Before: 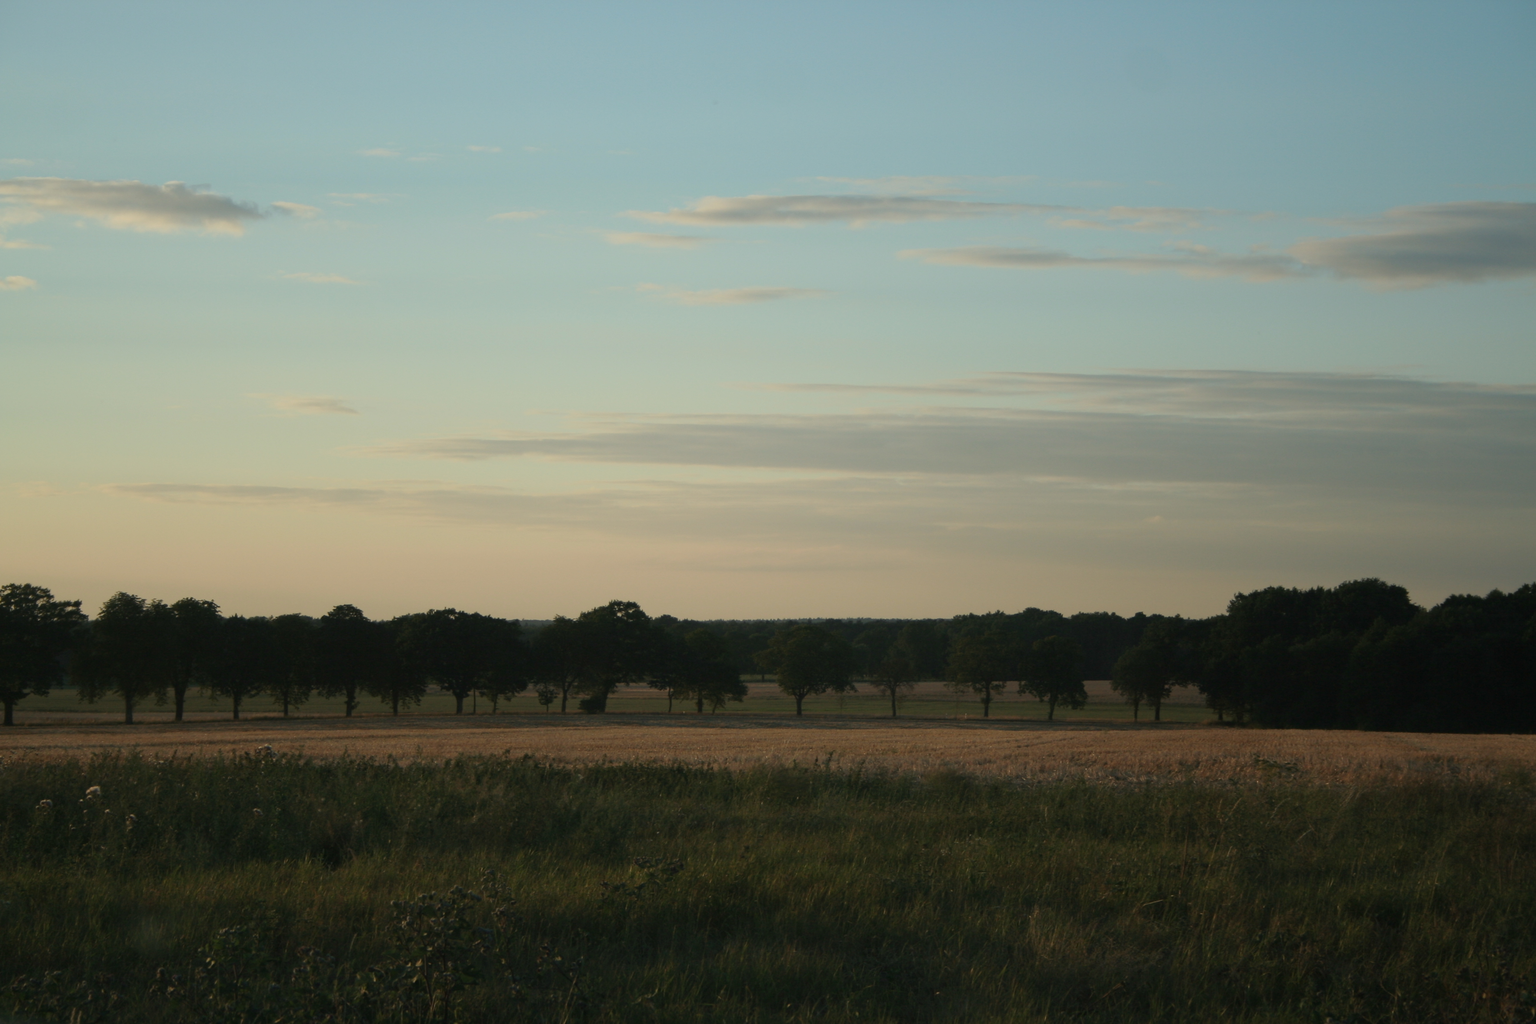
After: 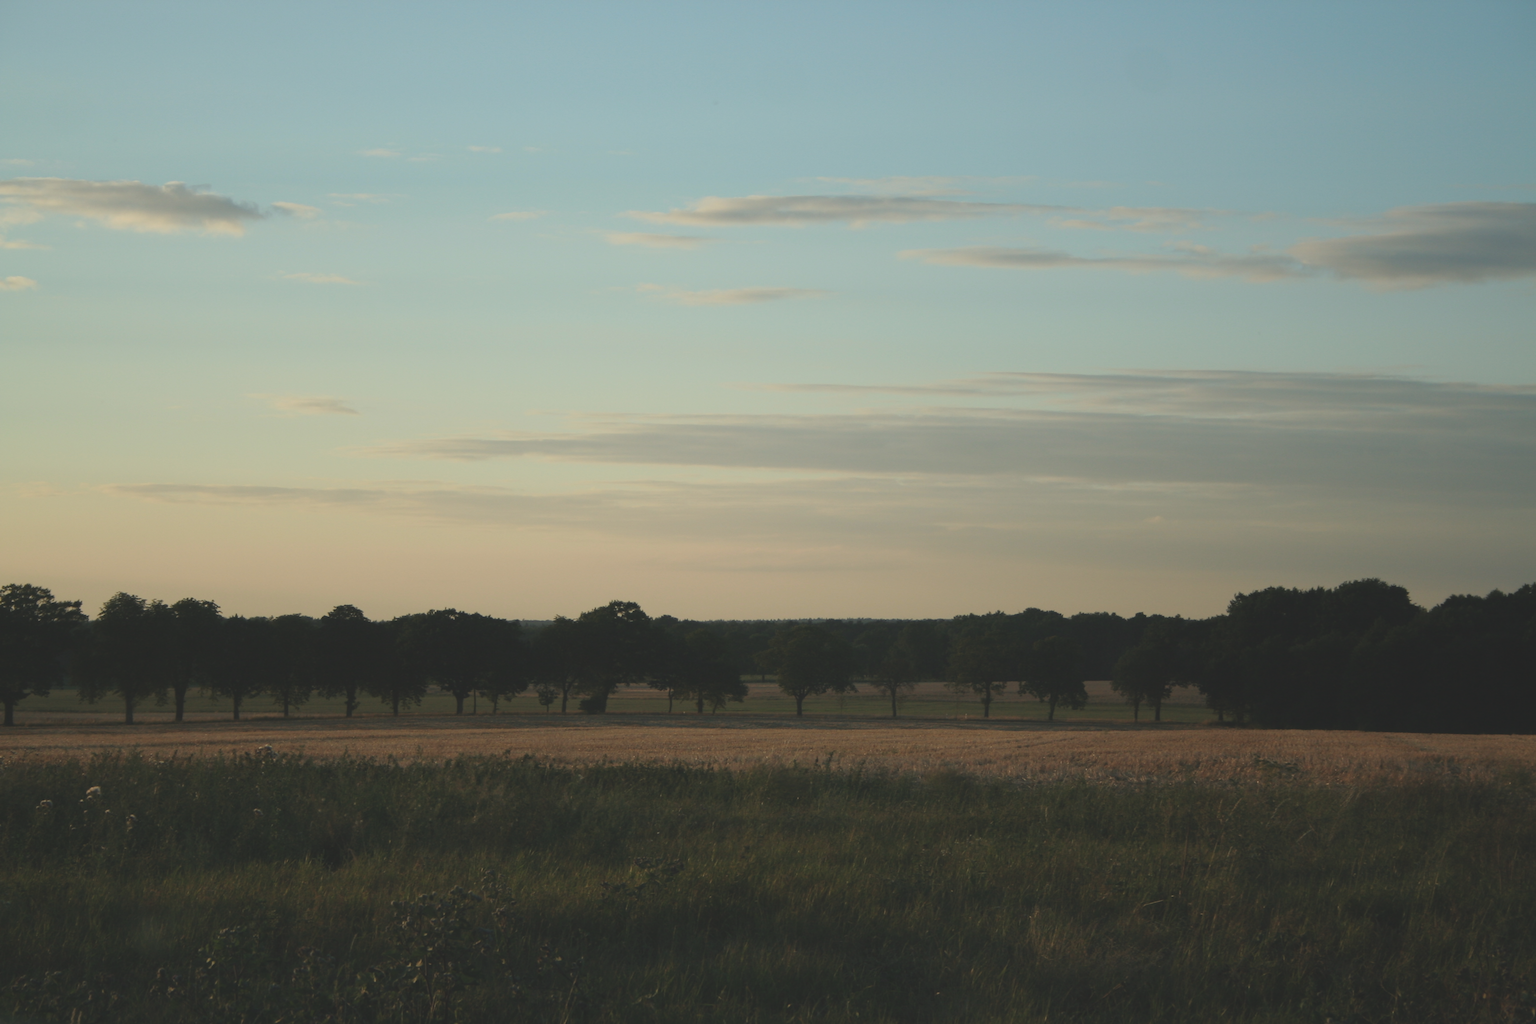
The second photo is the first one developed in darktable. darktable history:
exposure: black level correction -0.015, compensate exposure bias true, compensate highlight preservation false
